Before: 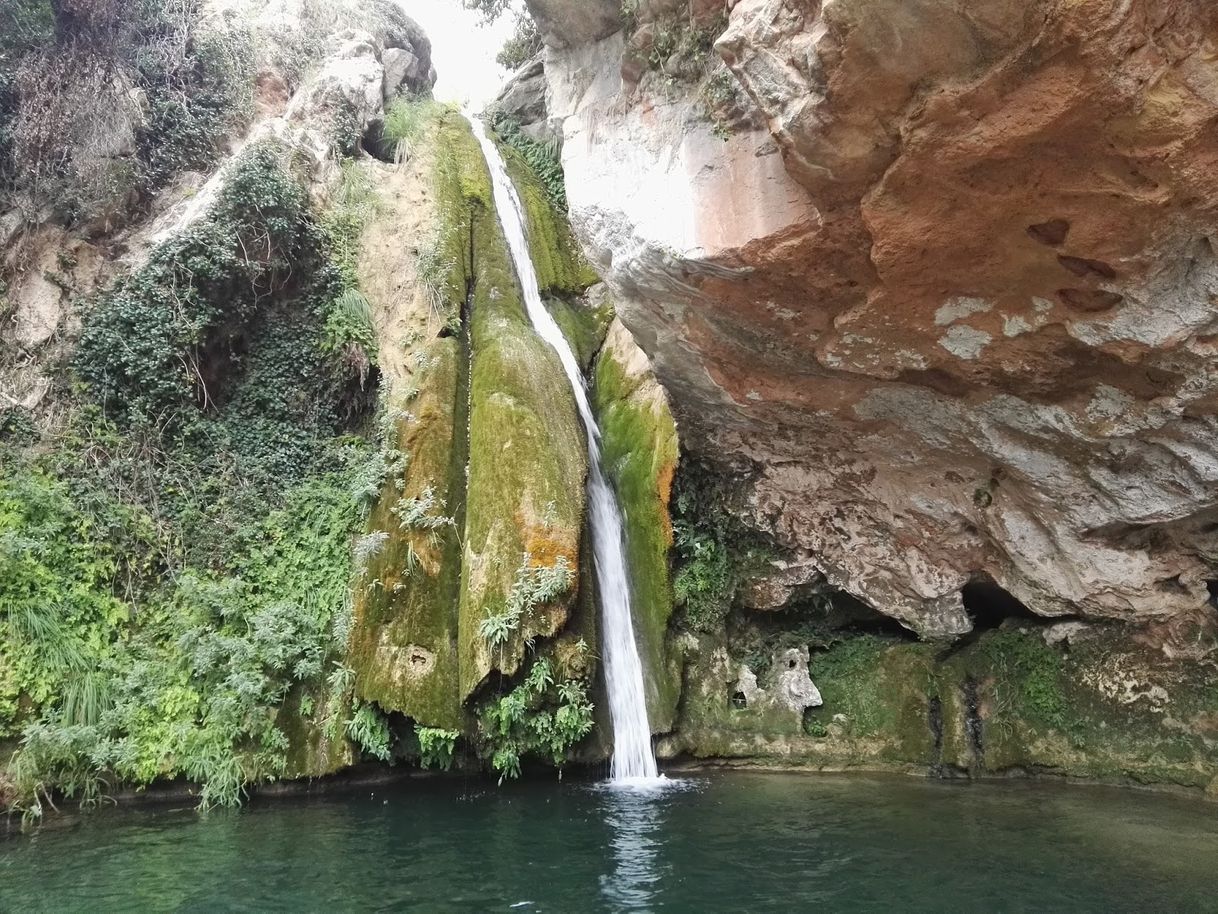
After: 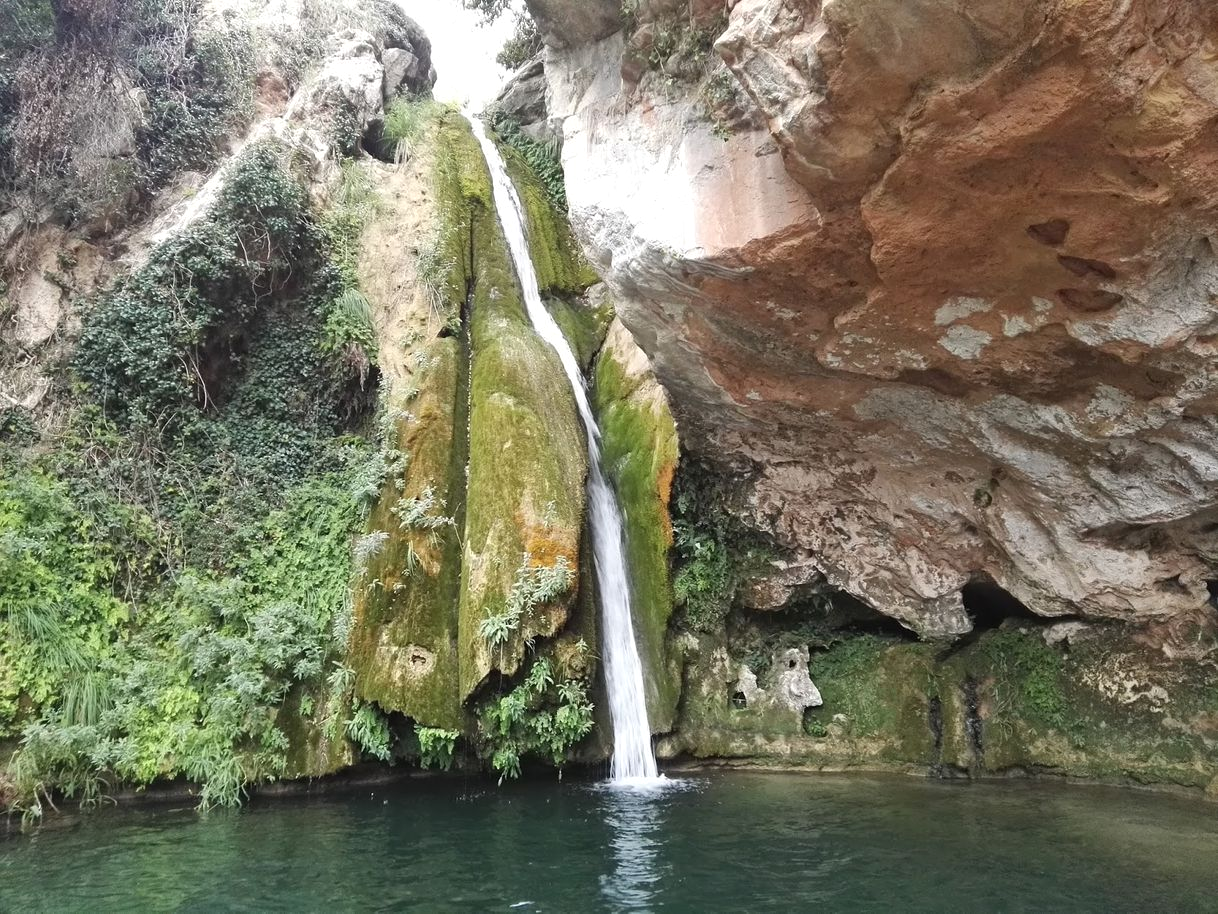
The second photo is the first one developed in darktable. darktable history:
shadows and highlights: radius 170.38, shadows 26.13, white point adjustment 3.09, highlights -68.48, soften with gaussian
